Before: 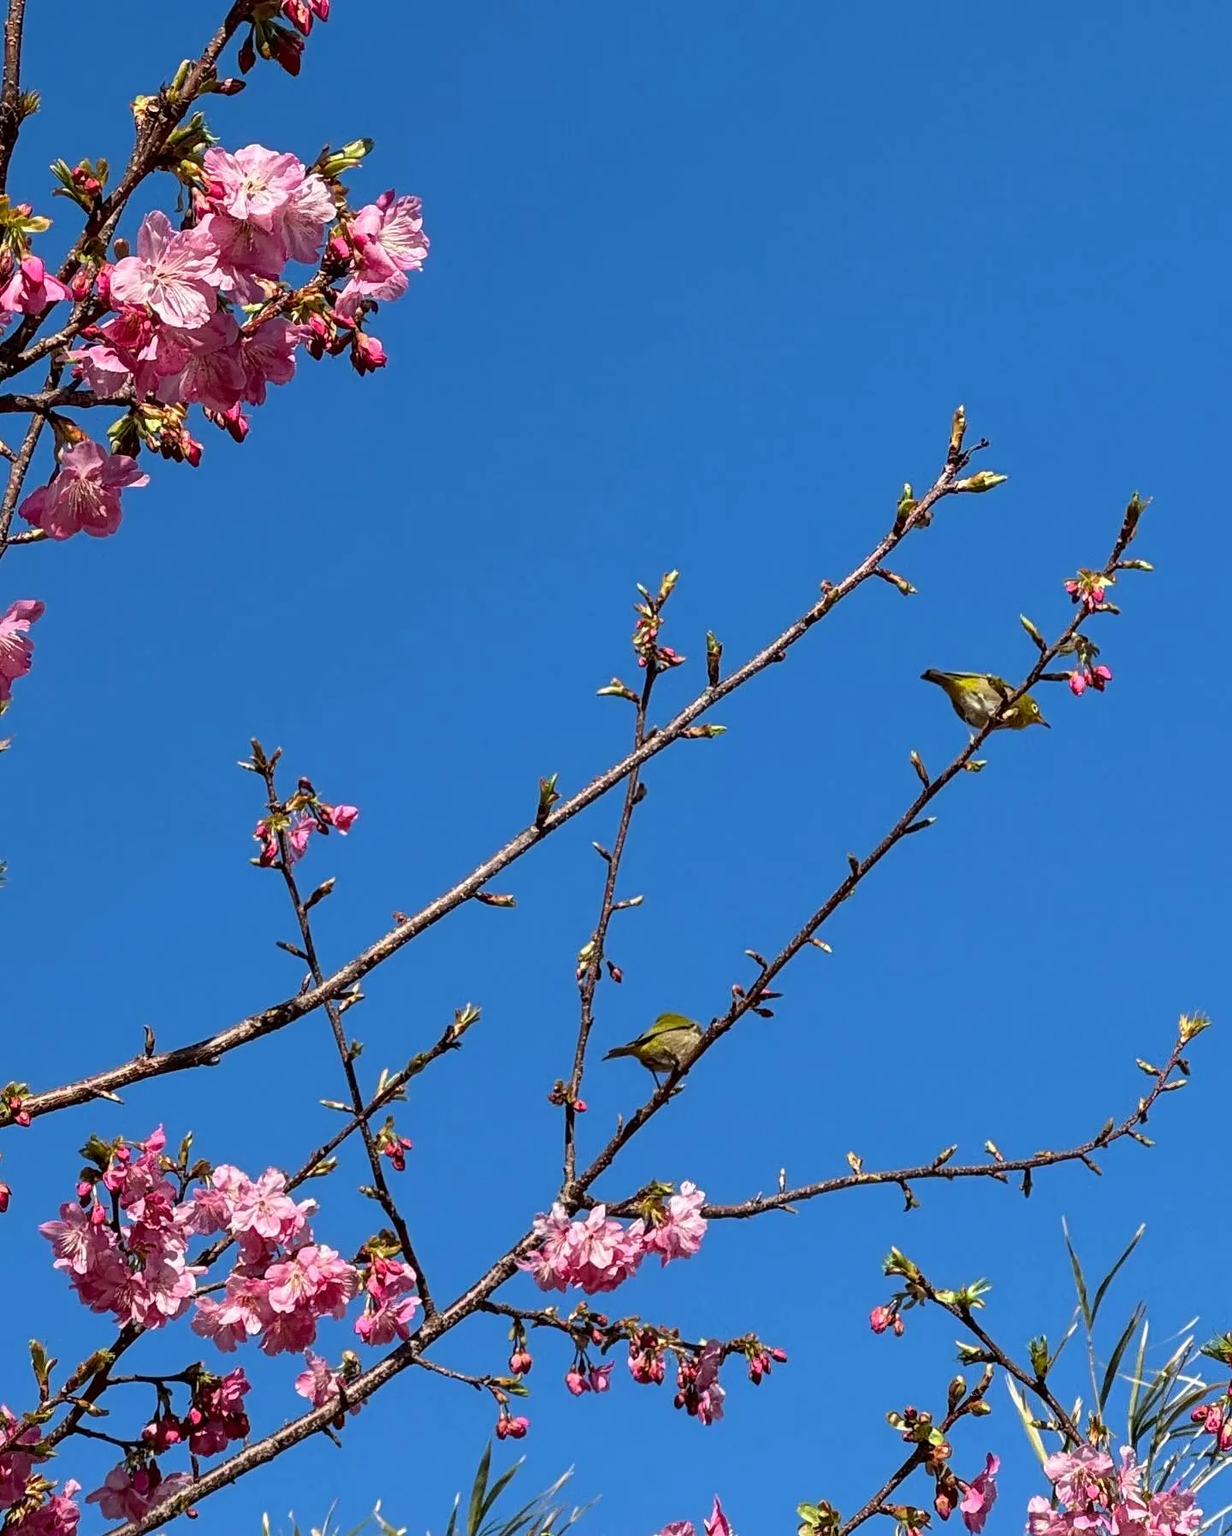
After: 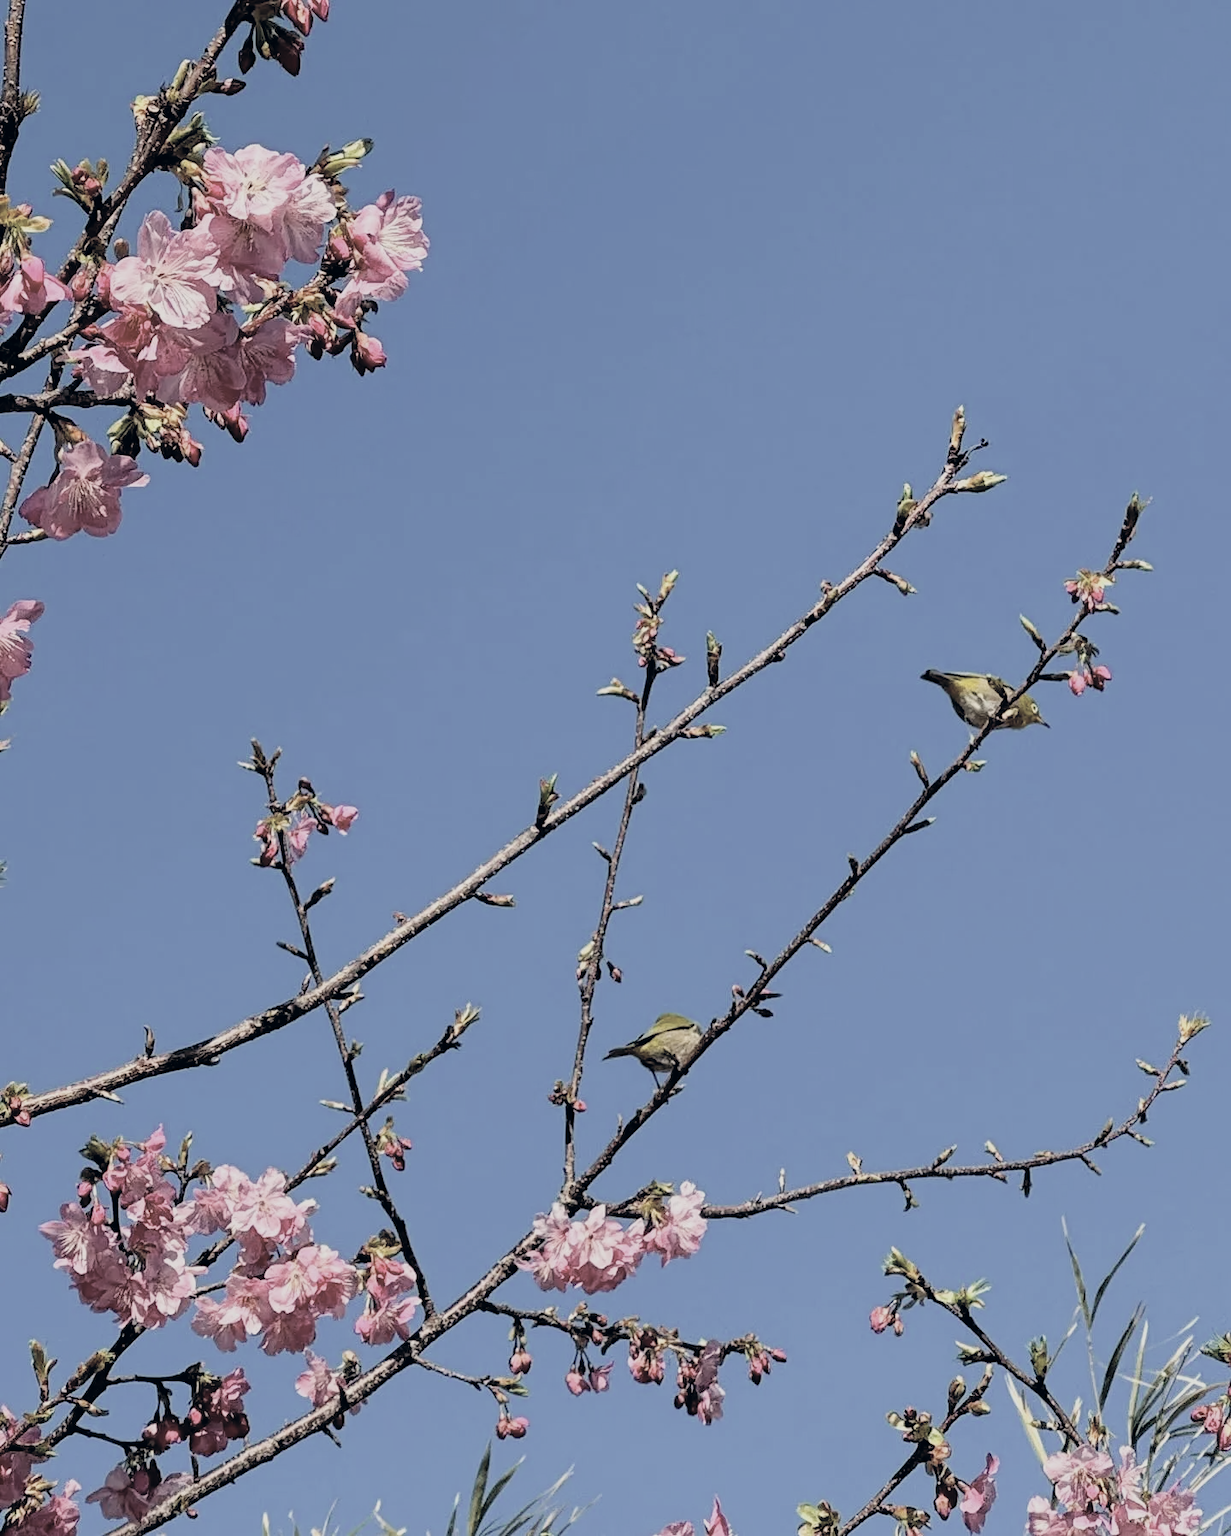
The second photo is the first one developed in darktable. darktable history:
contrast brightness saturation: brightness 0.184, saturation -0.48
filmic rgb: black relative exposure -7.46 EV, white relative exposure 4.87 EV, hardness 3.4
color correction: highlights a* 0.213, highlights b* 2.73, shadows a* -1.27, shadows b* -4.11
